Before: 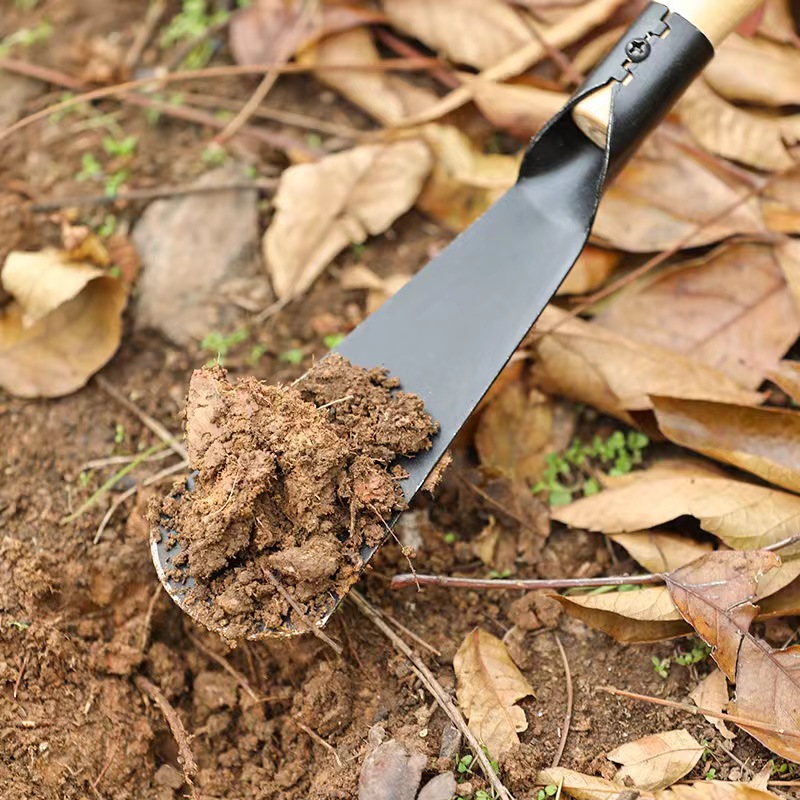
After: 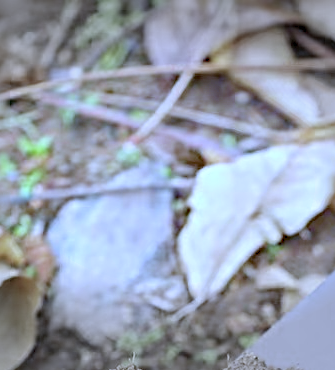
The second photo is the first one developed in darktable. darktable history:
crop and rotate: left 10.817%, top 0.062%, right 47.194%, bottom 53.626%
white balance: red 0.766, blue 1.537
sharpen: radius 4
levels: levels [0, 0.397, 0.955]
vignetting: fall-off start 79.43%, saturation -0.649, width/height ratio 1.327, unbound false
